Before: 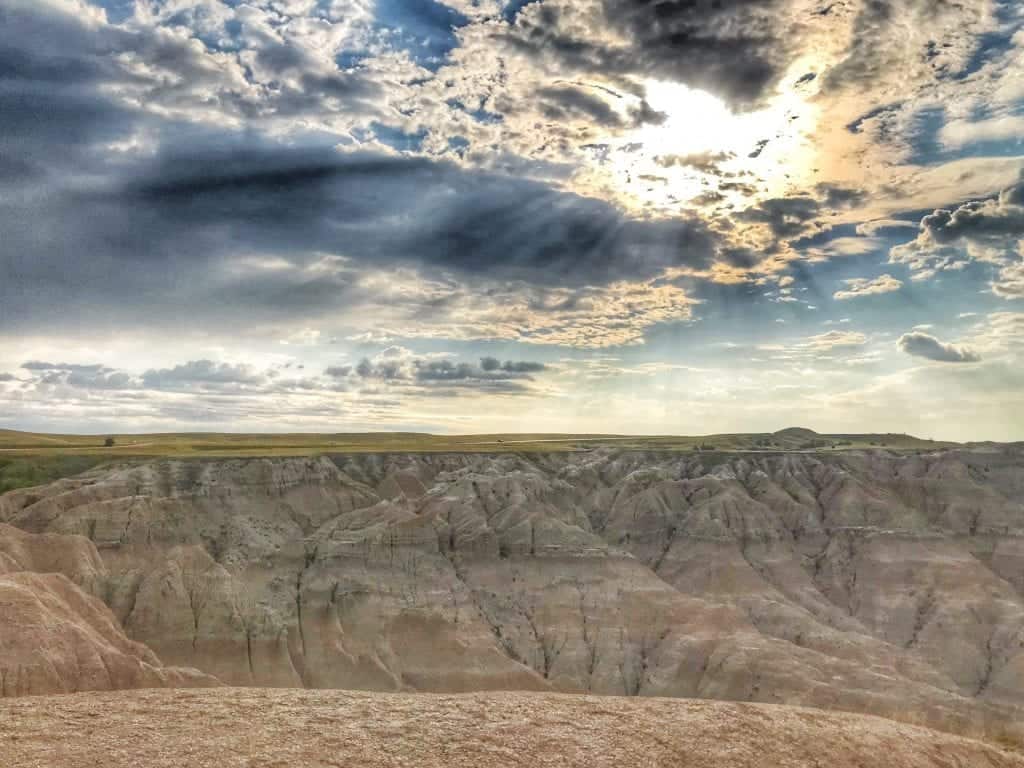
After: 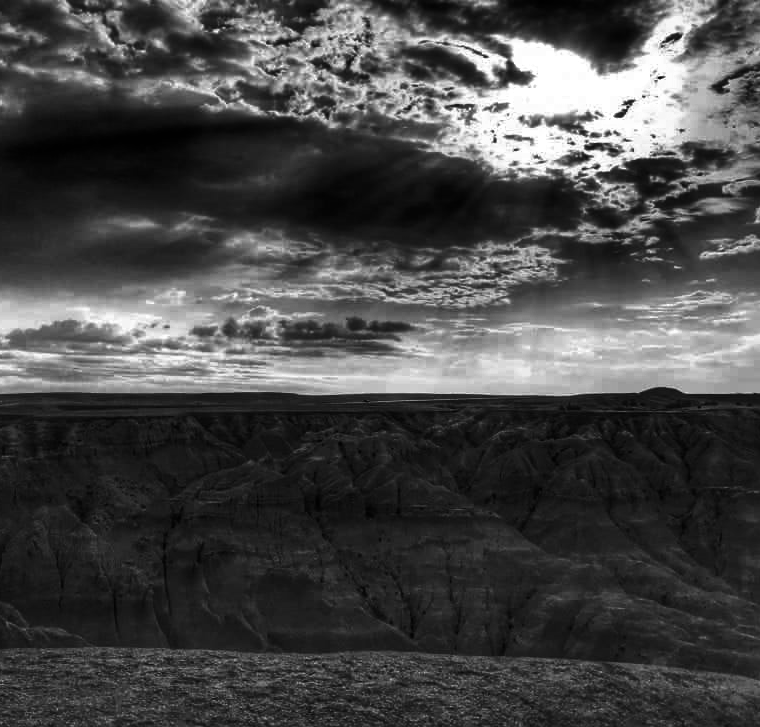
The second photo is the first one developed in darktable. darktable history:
crop and rotate: left 13.15%, top 5.251%, right 12.609%
contrast brightness saturation: contrast 0.02, brightness -1, saturation -1
